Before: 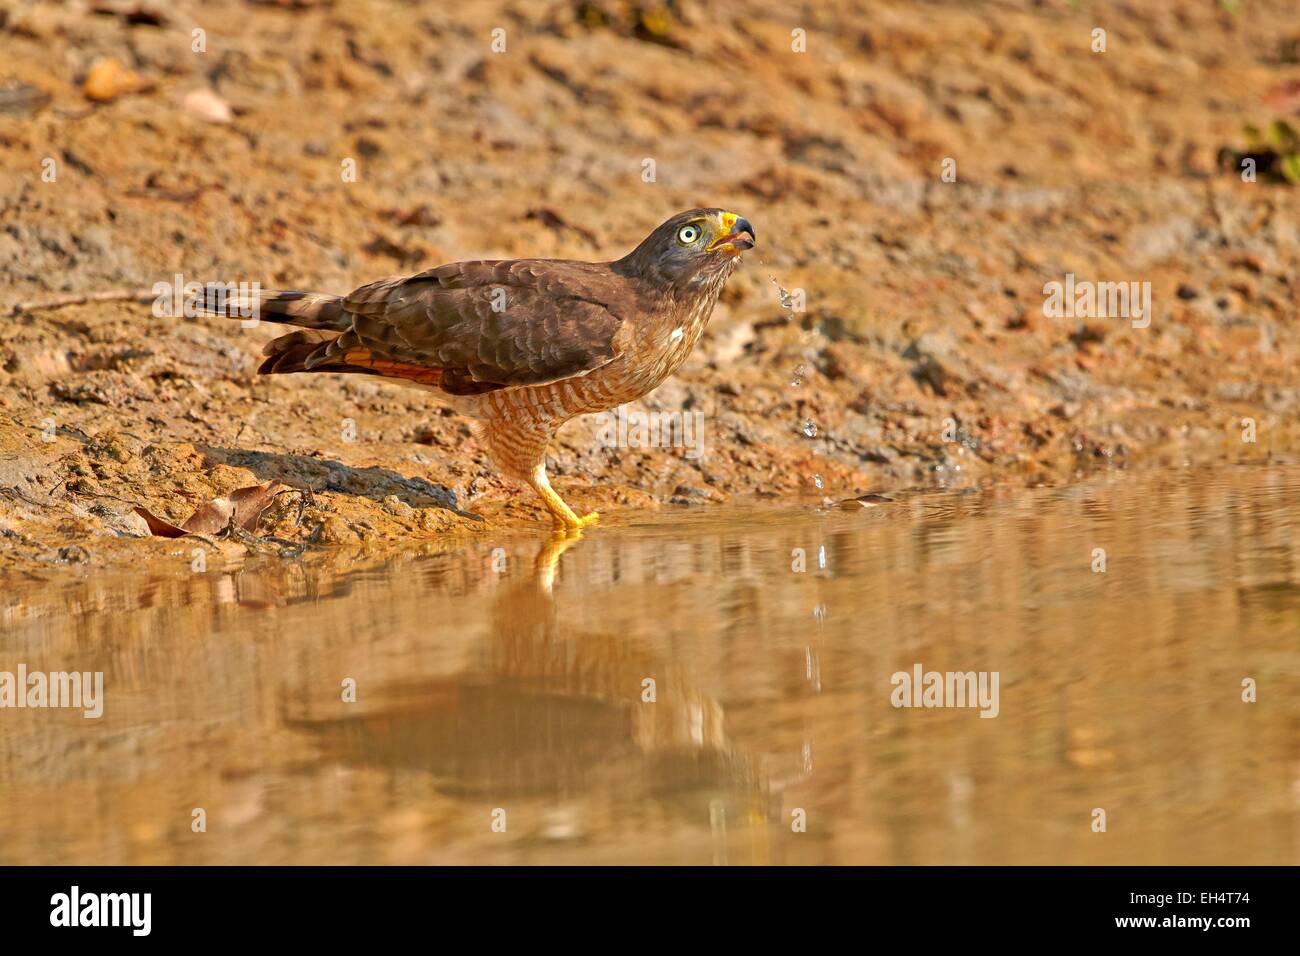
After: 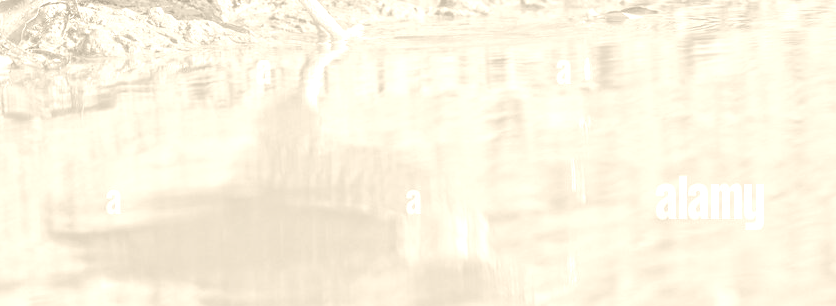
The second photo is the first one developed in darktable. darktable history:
crop: left 18.091%, top 51.13%, right 17.525%, bottom 16.85%
colorize: hue 36°, saturation 71%, lightness 80.79%
